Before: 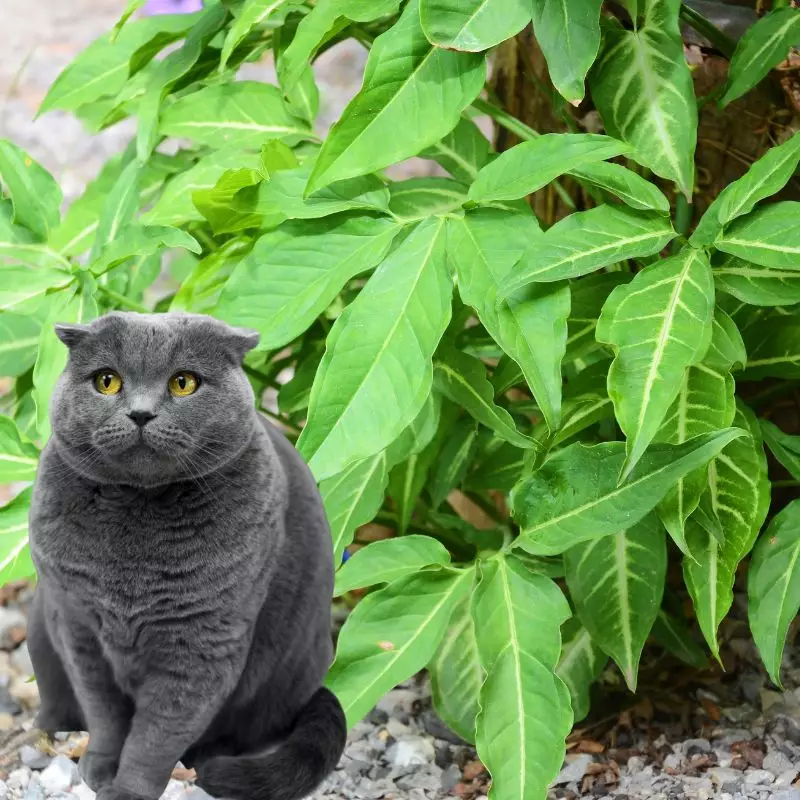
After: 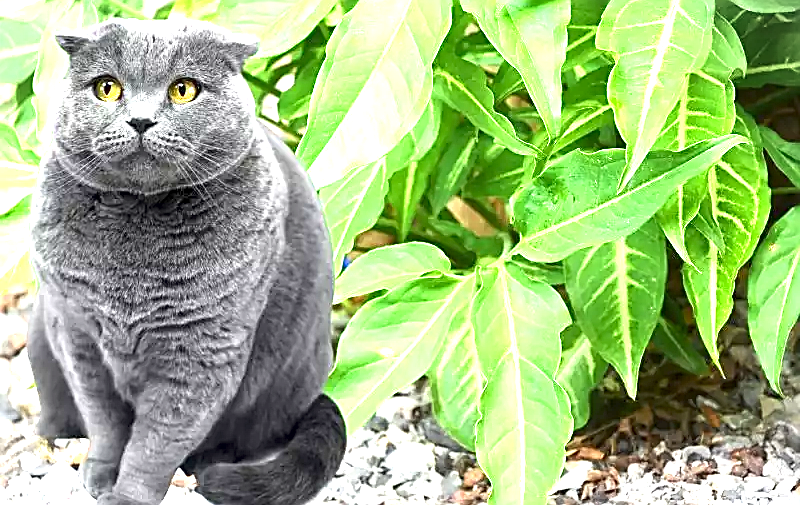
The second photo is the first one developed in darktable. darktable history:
crop and rotate: top 36.796%
tone curve: curves: ch0 [(0, 0) (0.003, 0.003) (0.011, 0.011) (0.025, 0.025) (0.044, 0.044) (0.069, 0.068) (0.1, 0.098) (0.136, 0.134) (0.177, 0.175) (0.224, 0.221) (0.277, 0.273) (0.335, 0.331) (0.399, 0.394) (0.468, 0.462) (0.543, 0.543) (0.623, 0.623) (0.709, 0.709) (0.801, 0.801) (0.898, 0.898) (1, 1)], color space Lab, independent channels, preserve colors none
exposure: black level correction 0.001, exposure 1.728 EV, compensate highlight preservation false
sharpen: amount 0.892
vignetting: fall-off start 97.18%, center (-0.034, 0.152), width/height ratio 1.186
